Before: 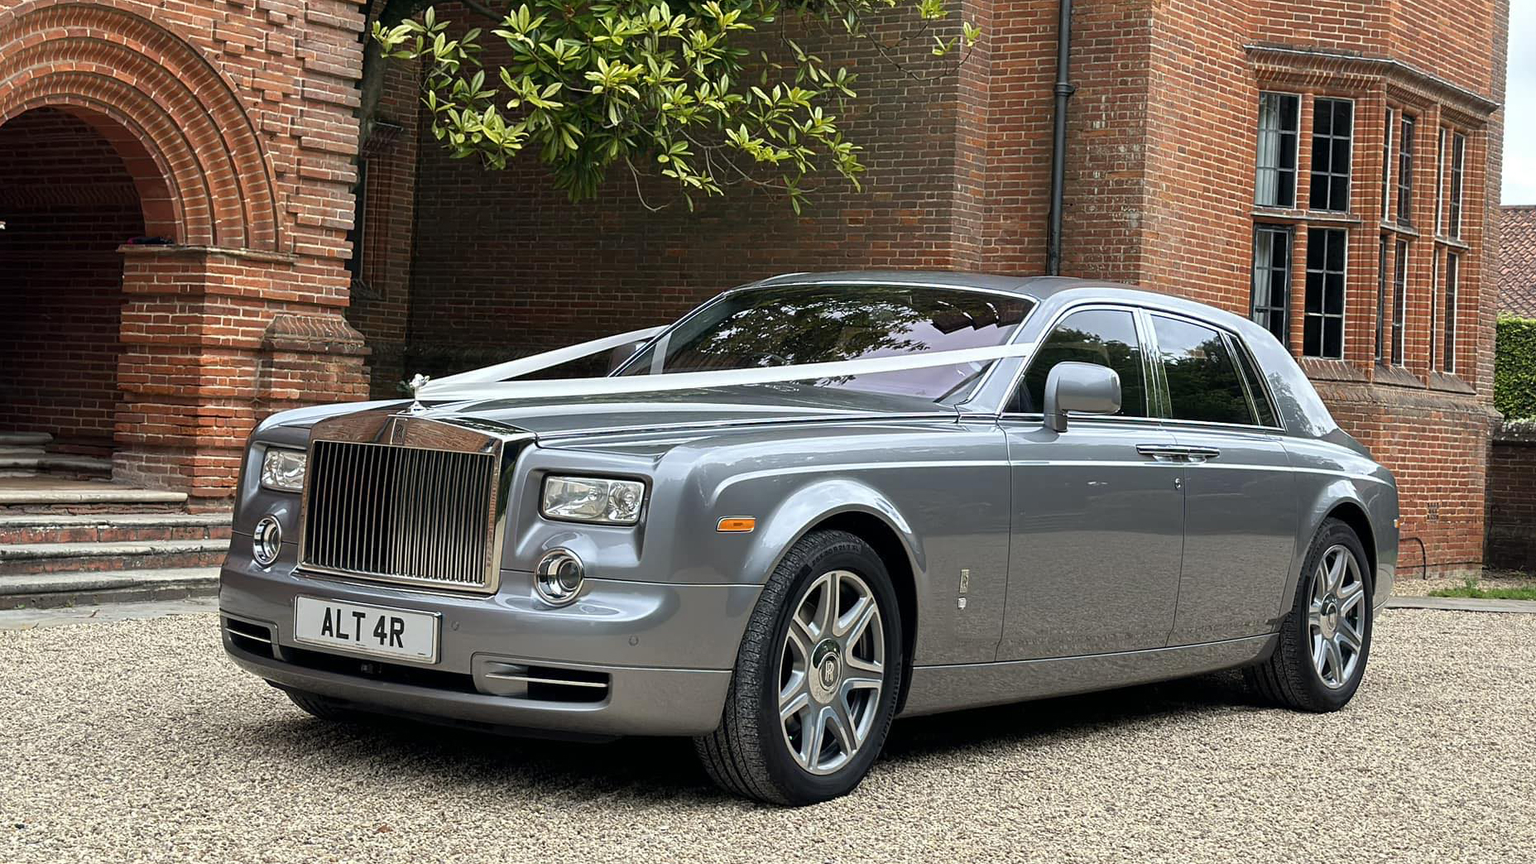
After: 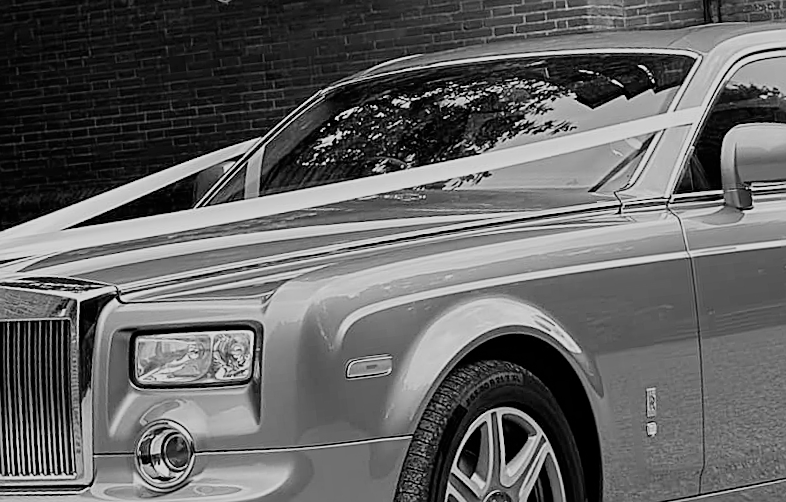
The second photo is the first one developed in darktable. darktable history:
crop: left 30%, top 30%, right 30%, bottom 30%
monochrome: a 32, b 64, size 2.3
exposure: exposure 0.2 EV, compensate highlight preservation false
color contrast: green-magenta contrast 0.84, blue-yellow contrast 0.86
filmic rgb: black relative exposure -7.15 EV, white relative exposure 5.36 EV, hardness 3.02, color science v6 (2022)
sharpen: on, module defaults
rotate and perspective: rotation -6.83°, automatic cropping off
